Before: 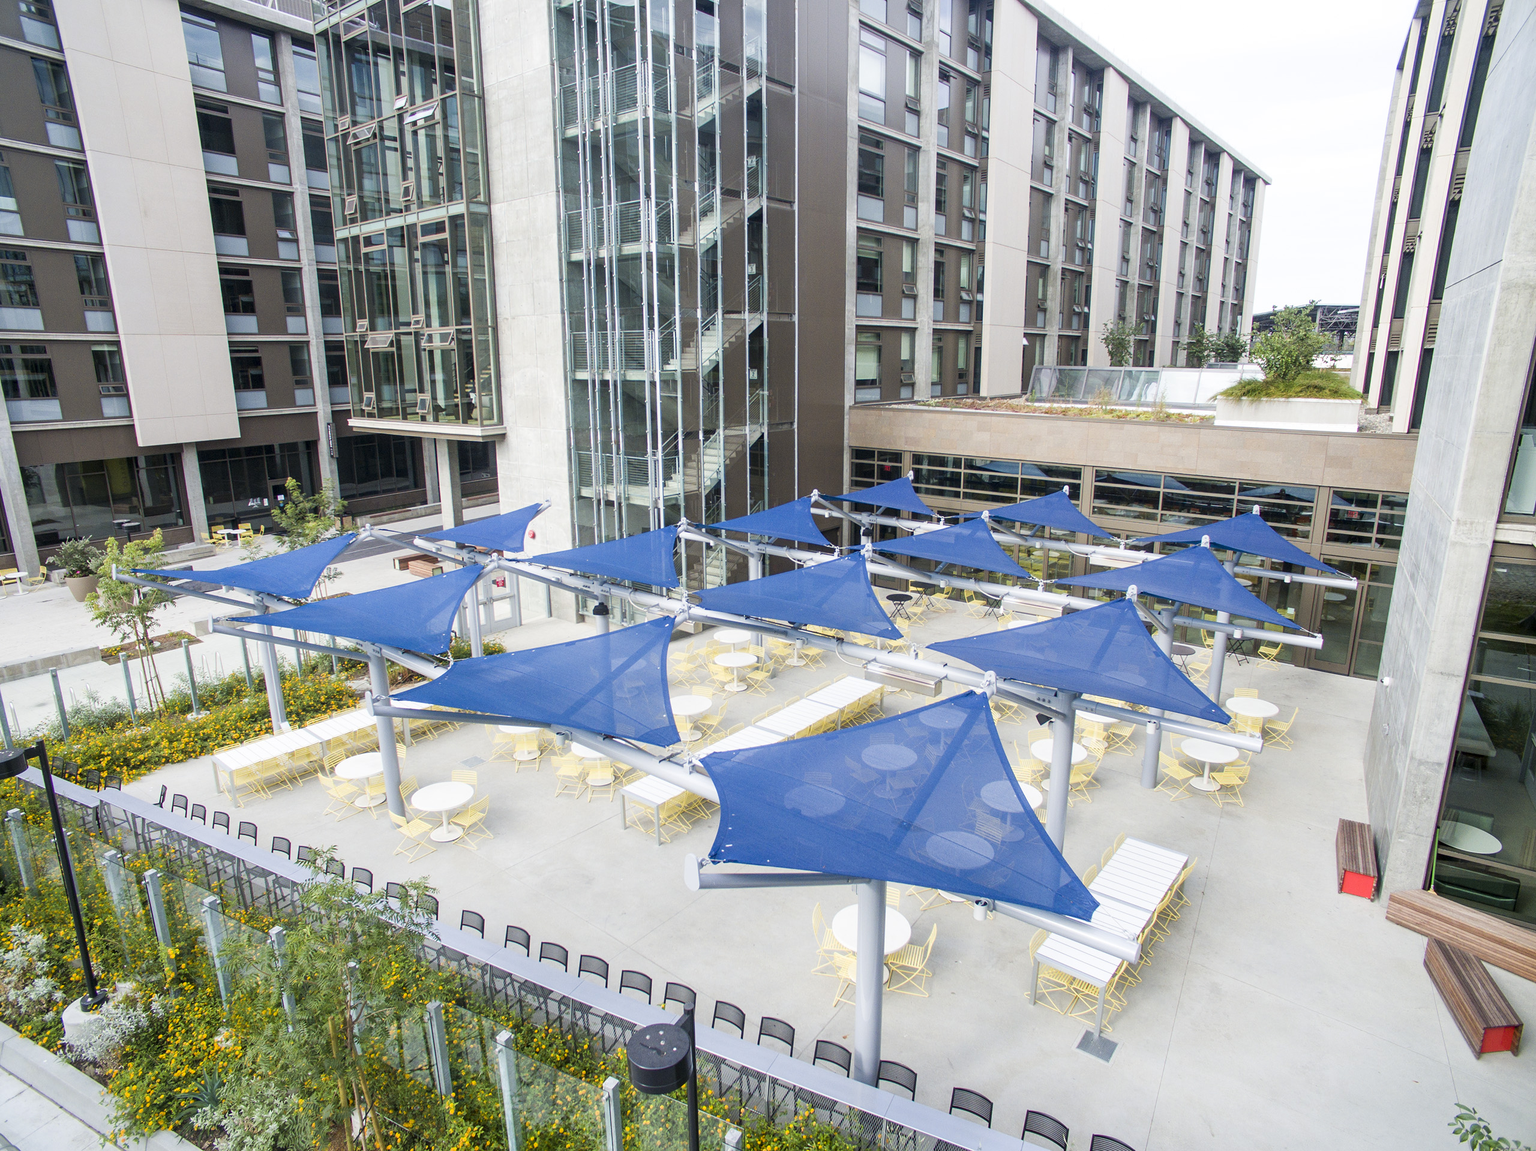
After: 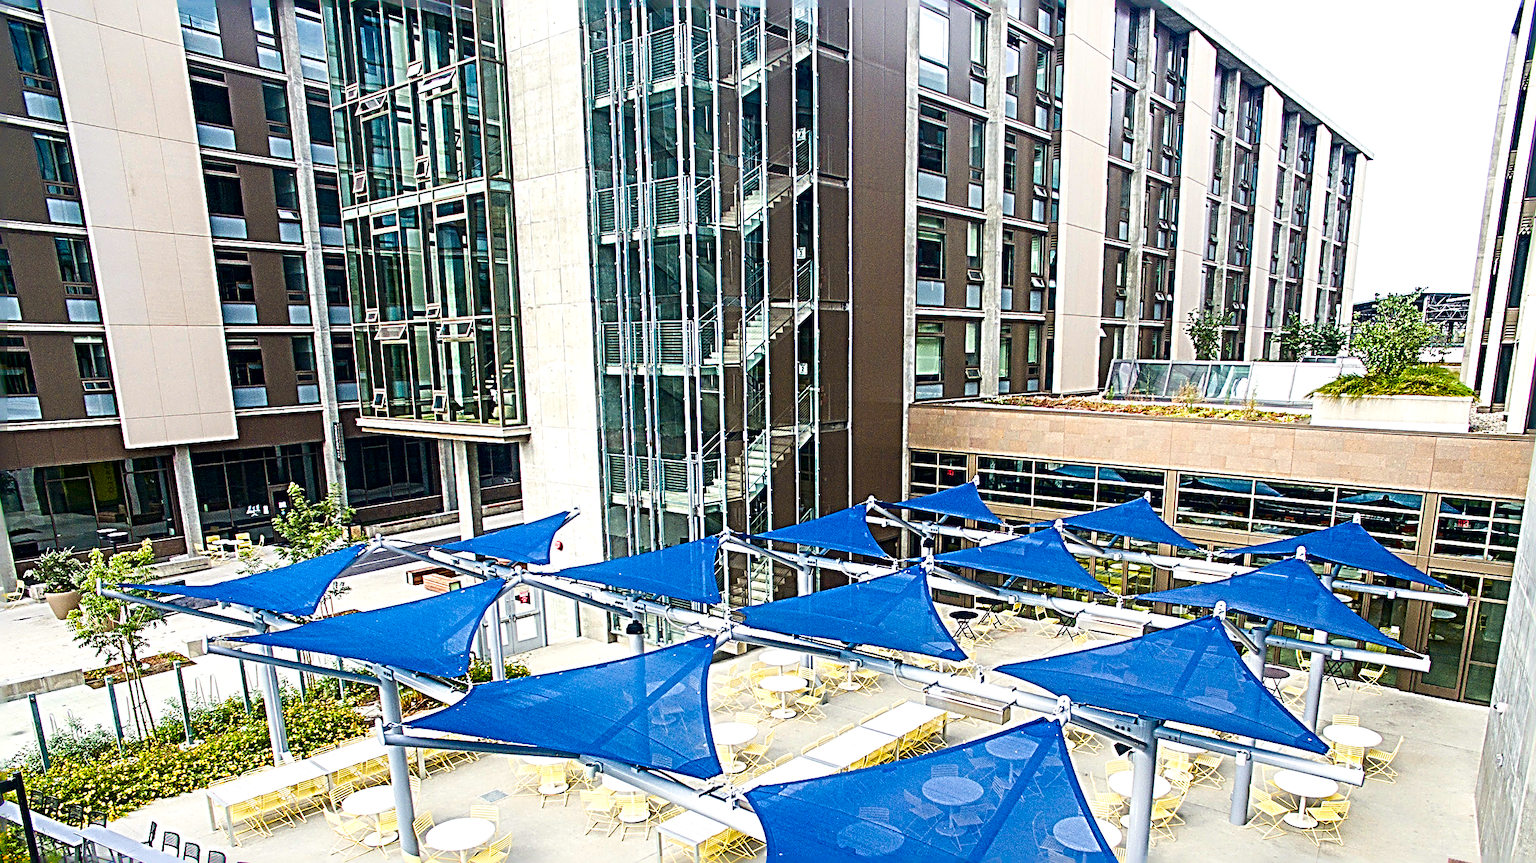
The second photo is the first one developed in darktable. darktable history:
velvia: strength 31.95%, mid-tones bias 0.206
crop: left 1.623%, top 3.444%, right 7.568%, bottom 28.467%
contrast brightness saturation: contrast 0.068, brightness -0.154, saturation 0.108
color correction: highlights b* 2.99
exposure: exposure 0.298 EV, compensate exposure bias true, compensate highlight preservation false
sharpen: radius 4.035, amount 1.993
